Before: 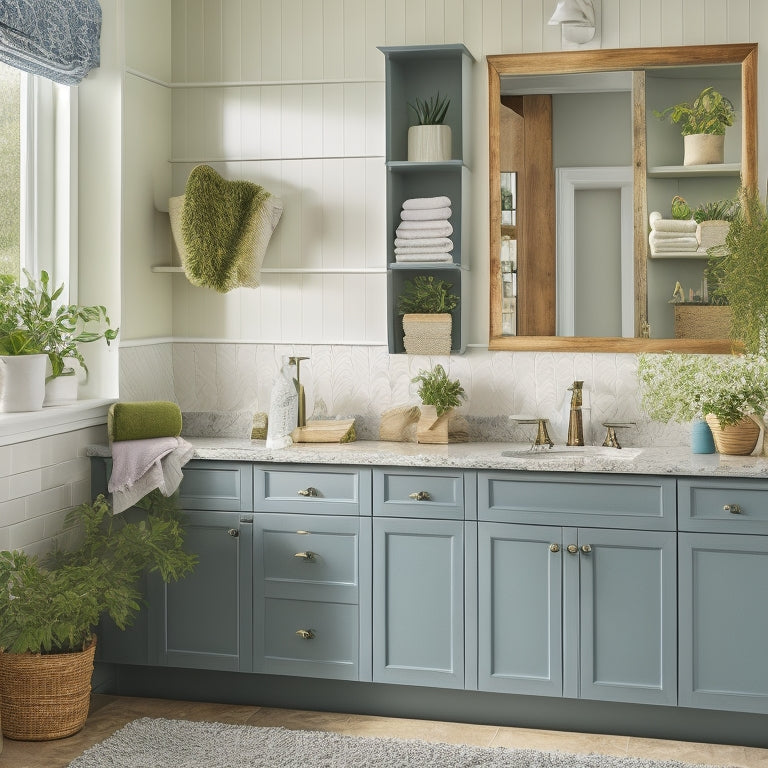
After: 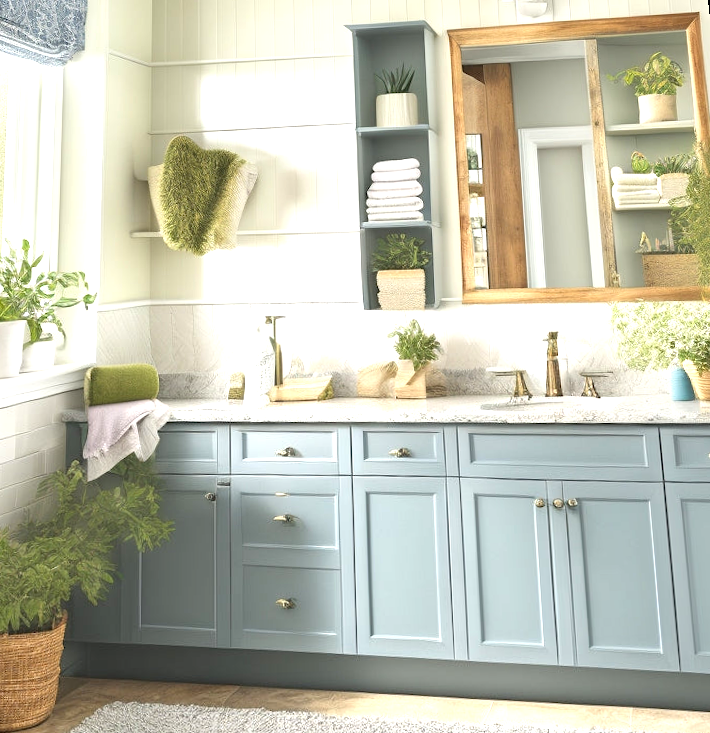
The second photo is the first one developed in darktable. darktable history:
rotate and perspective: rotation -1.68°, lens shift (vertical) -0.146, crop left 0.049, crop right 0.912, crop top 0.032, crop bottom 0.96
exposure: black level correction 0, exposure 1 EV, compensate exposure bias true, compensate highlight preservation false
